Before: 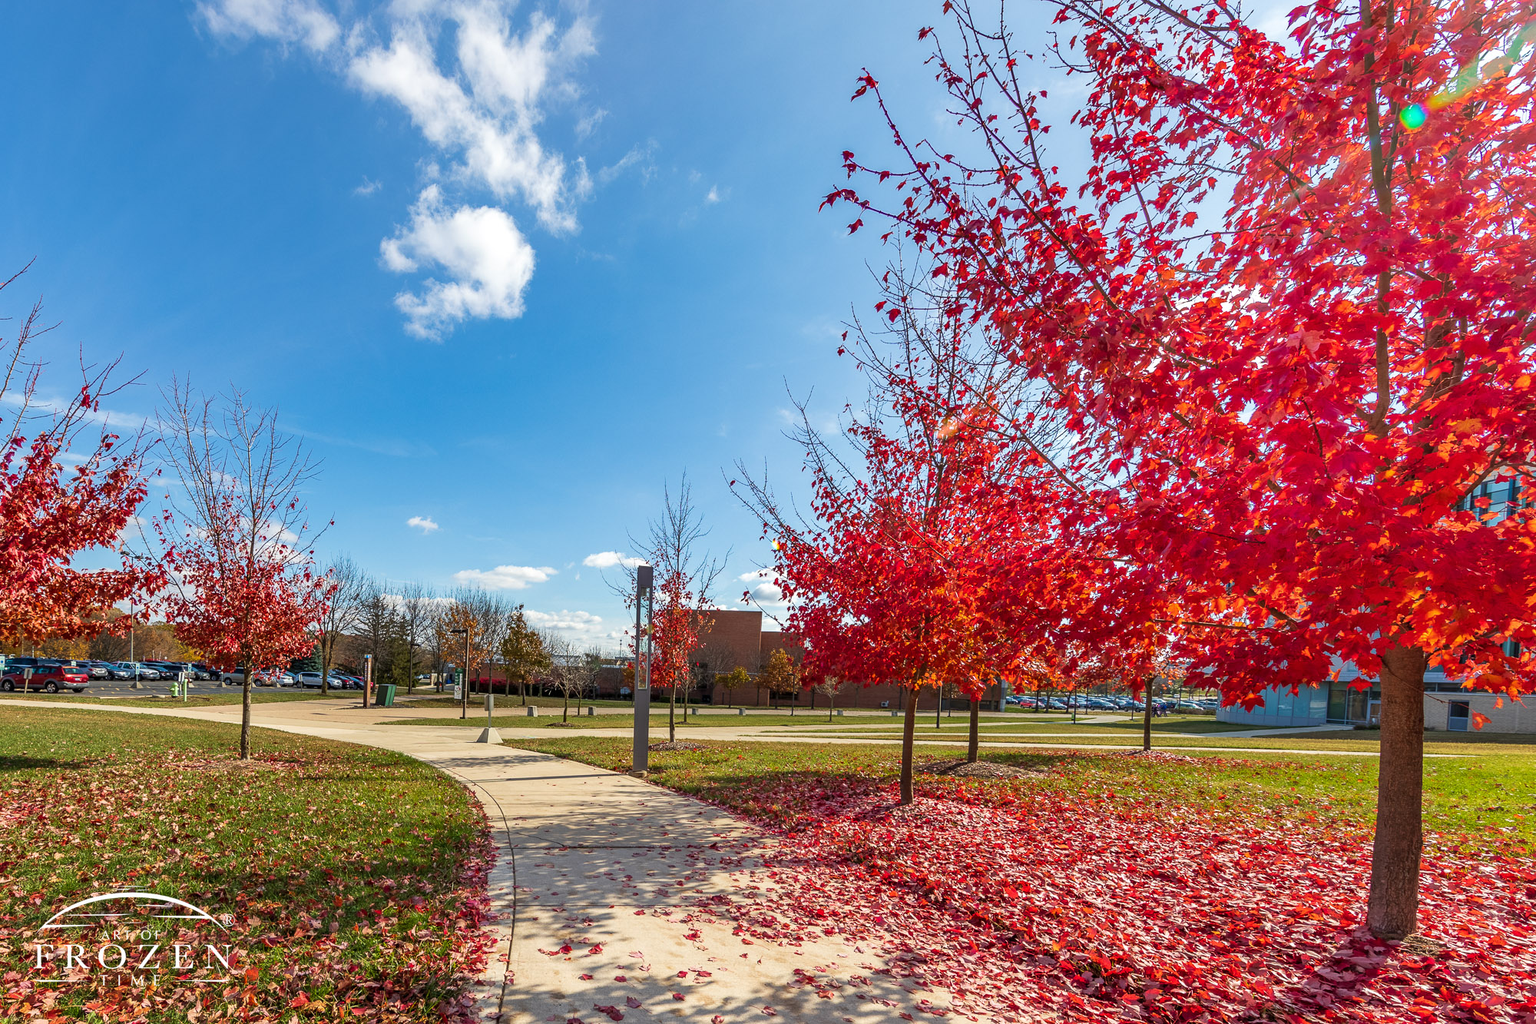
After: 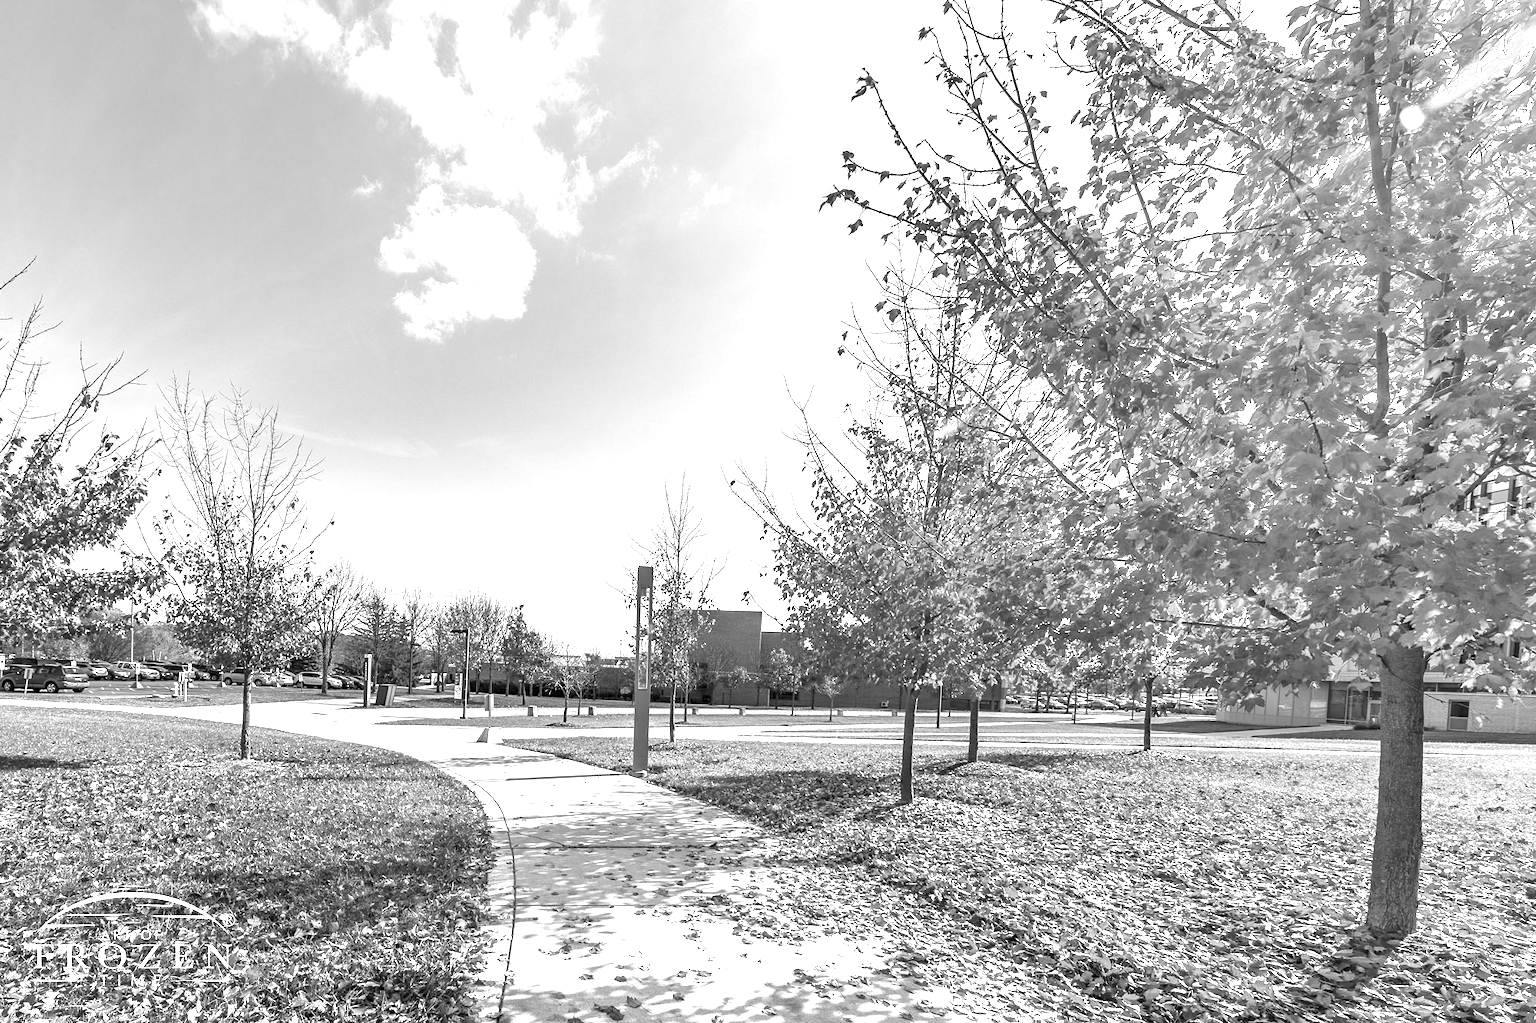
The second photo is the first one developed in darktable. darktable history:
exposure: black level correction 0, exposure 1.45 EV, compensate exposure bias true, compensate highlight preservation false
monochrome: on, module defaults
